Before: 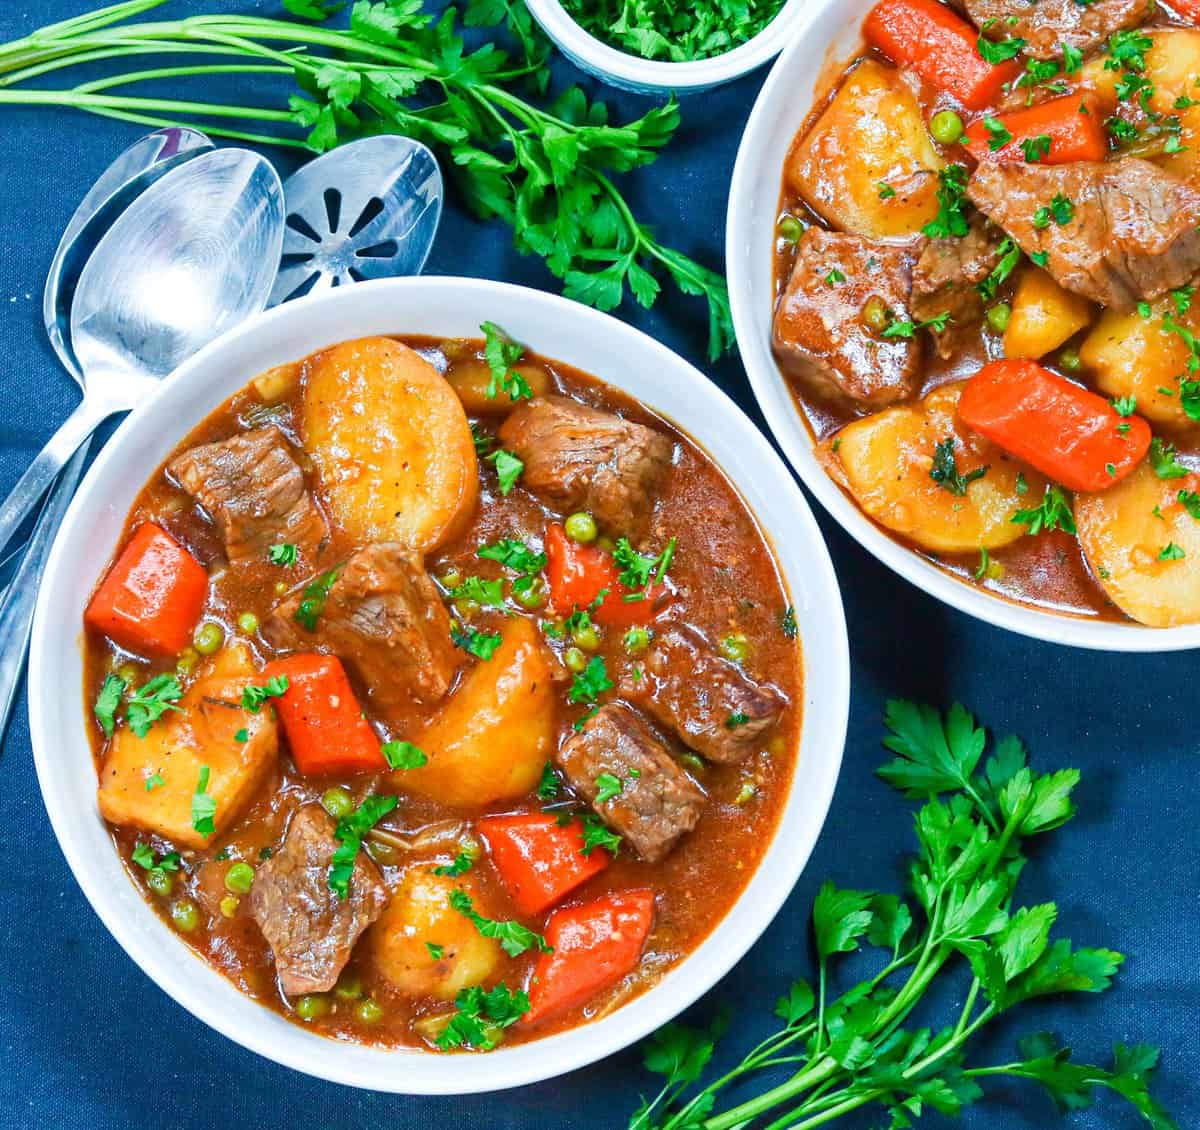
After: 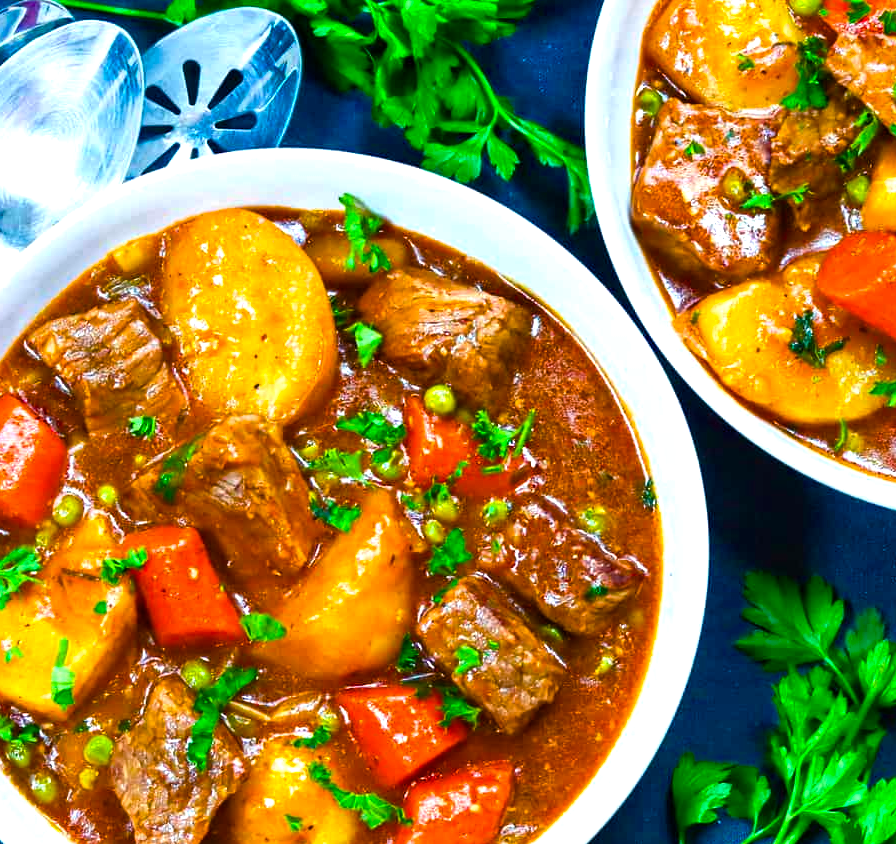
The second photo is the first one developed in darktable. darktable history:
white balance: emerald 1
color balance rgb: linear chroma grading › global chroma 9%, perceptual saturation grading › global saturation 36%, perceptual saturation grading › shadows 35%, perceptual brilliance grading › global brilliance 15%, perceptual brilliance grading › shadows -35%, global vibrance 15%
crop and rotate: left 11.831%, top 11.346%, right 13.429%, bottom 13.899%
